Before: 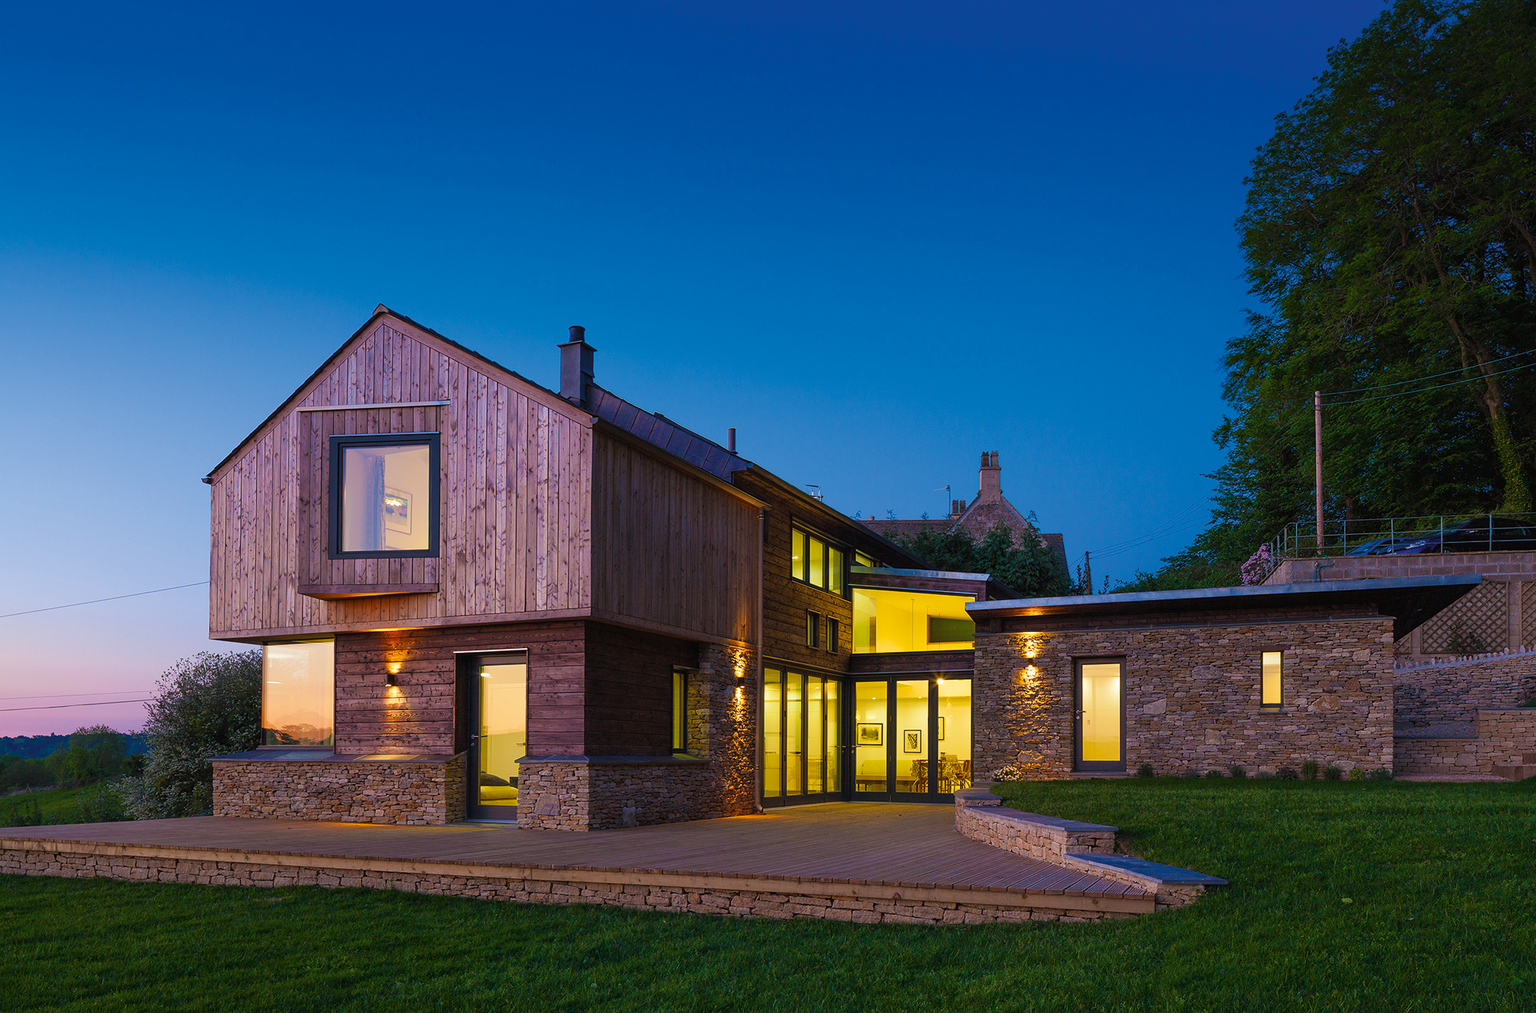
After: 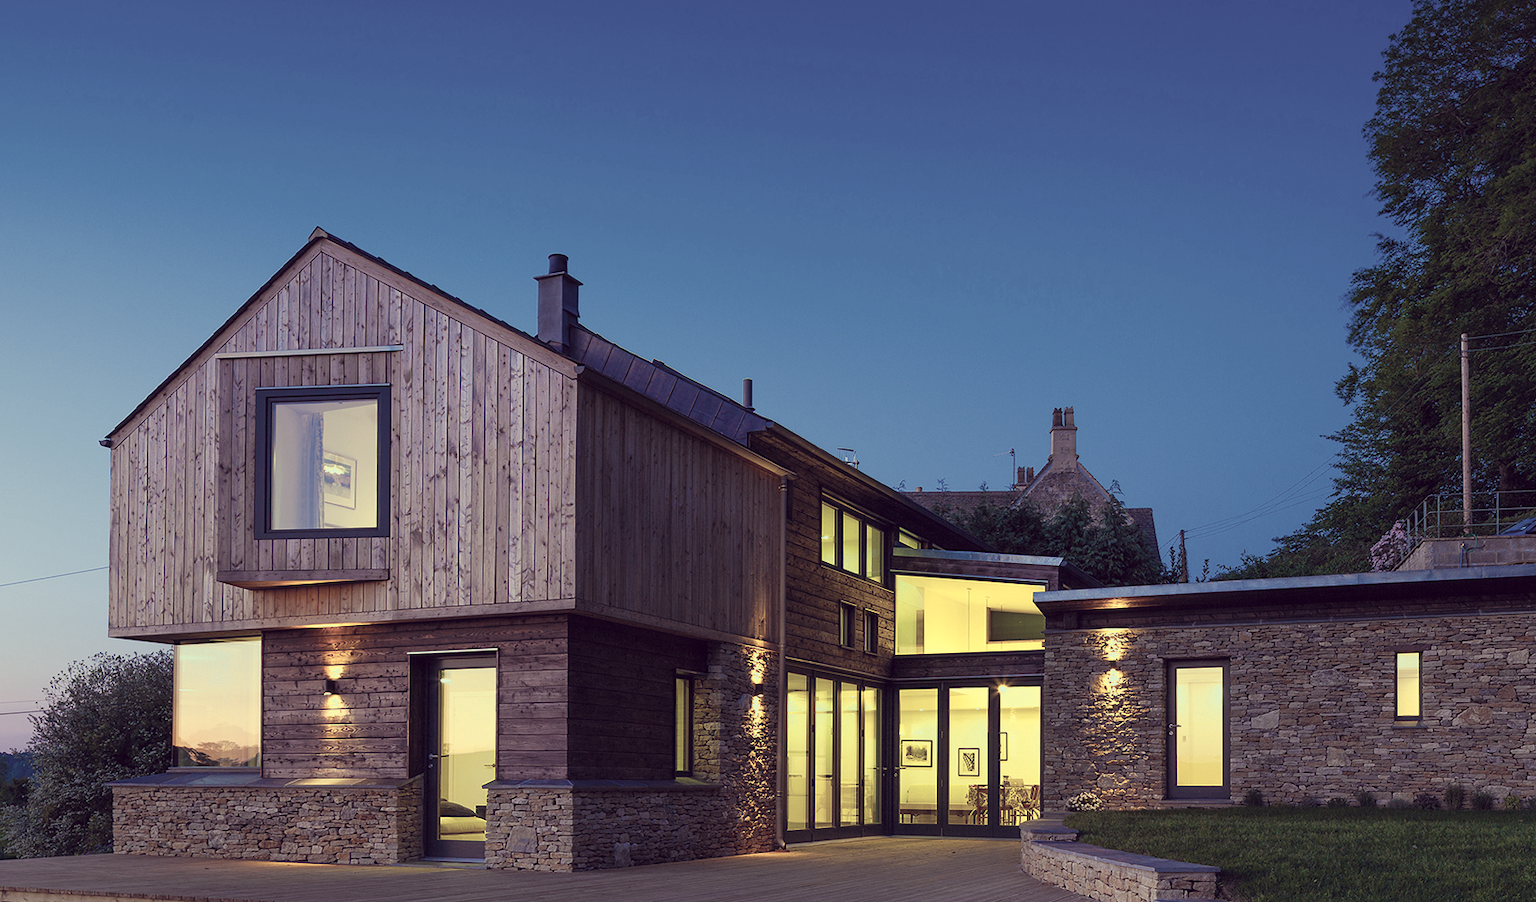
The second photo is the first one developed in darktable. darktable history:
crop: left 7.855%, top 11.689%, right 10.391%, bottom 15.42%
color zones: curves: ch0 [(0.099, 0.624) (0.257, 0.596) (0.384, 0.376) (0.529, 0.492) (0.697, 0.564) (0.768, 0.532) (0.908, 0.644)]; ch1 [(0.112, 0.564) (0.254, 0.612) (0.432, 0.676) (0.592, 0.456) (0.743, 0.684) (0.888, 0.536)]; ch2 [(0.25, 0.5) (0.469, 0.36) (0.75, 0.5)]
color correction: highlights a* -20.3, highlights b* 20.05, shadows a* 19.36, shadows b* -20.77, saturation 0.446
